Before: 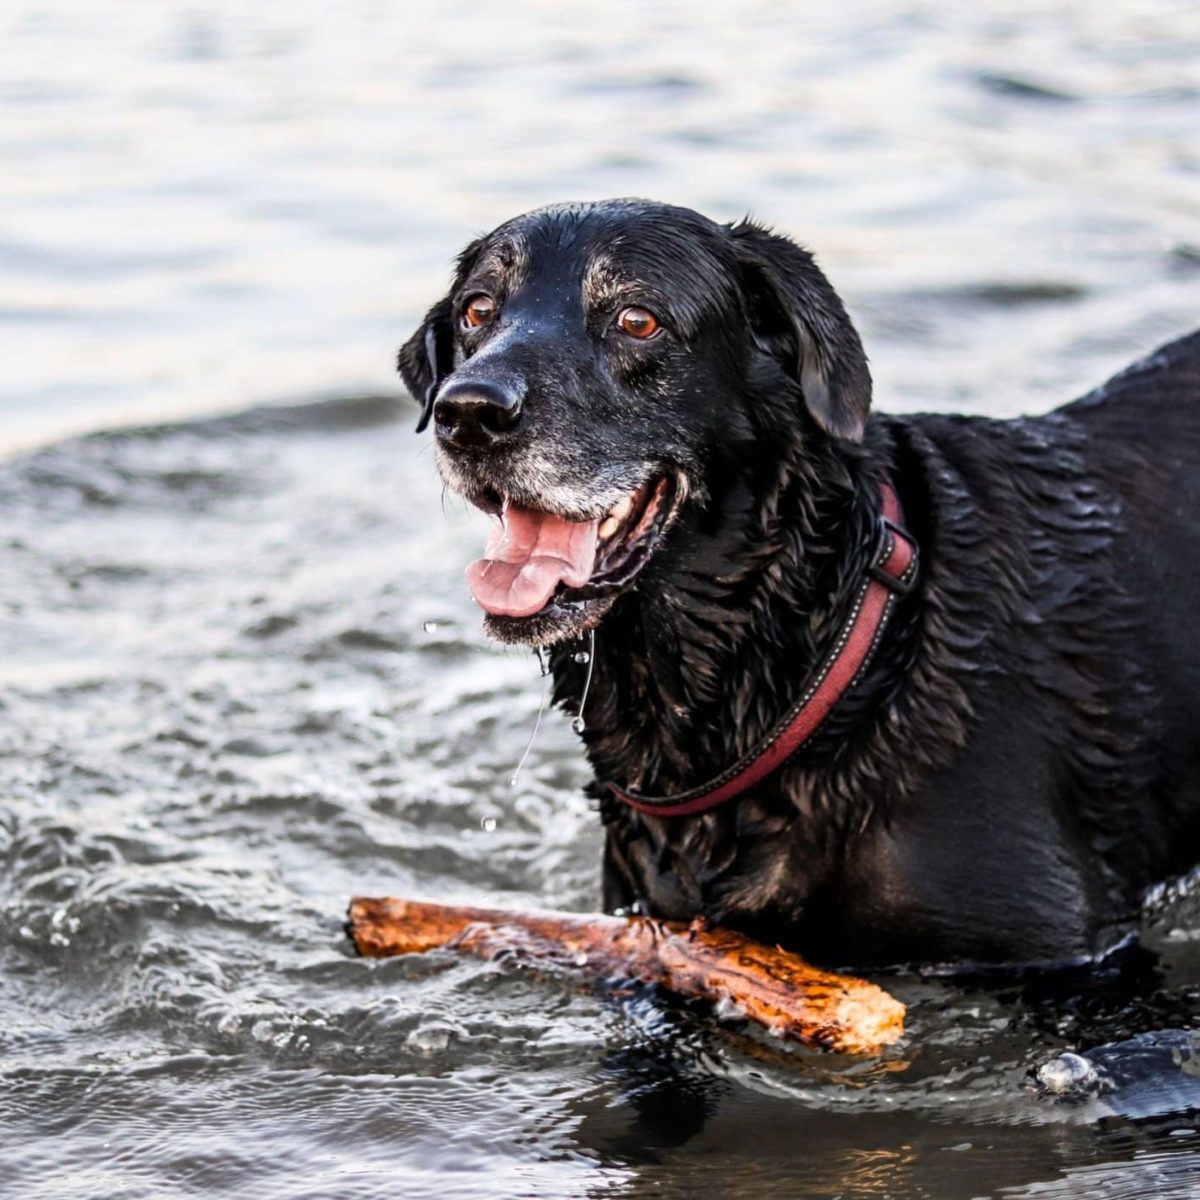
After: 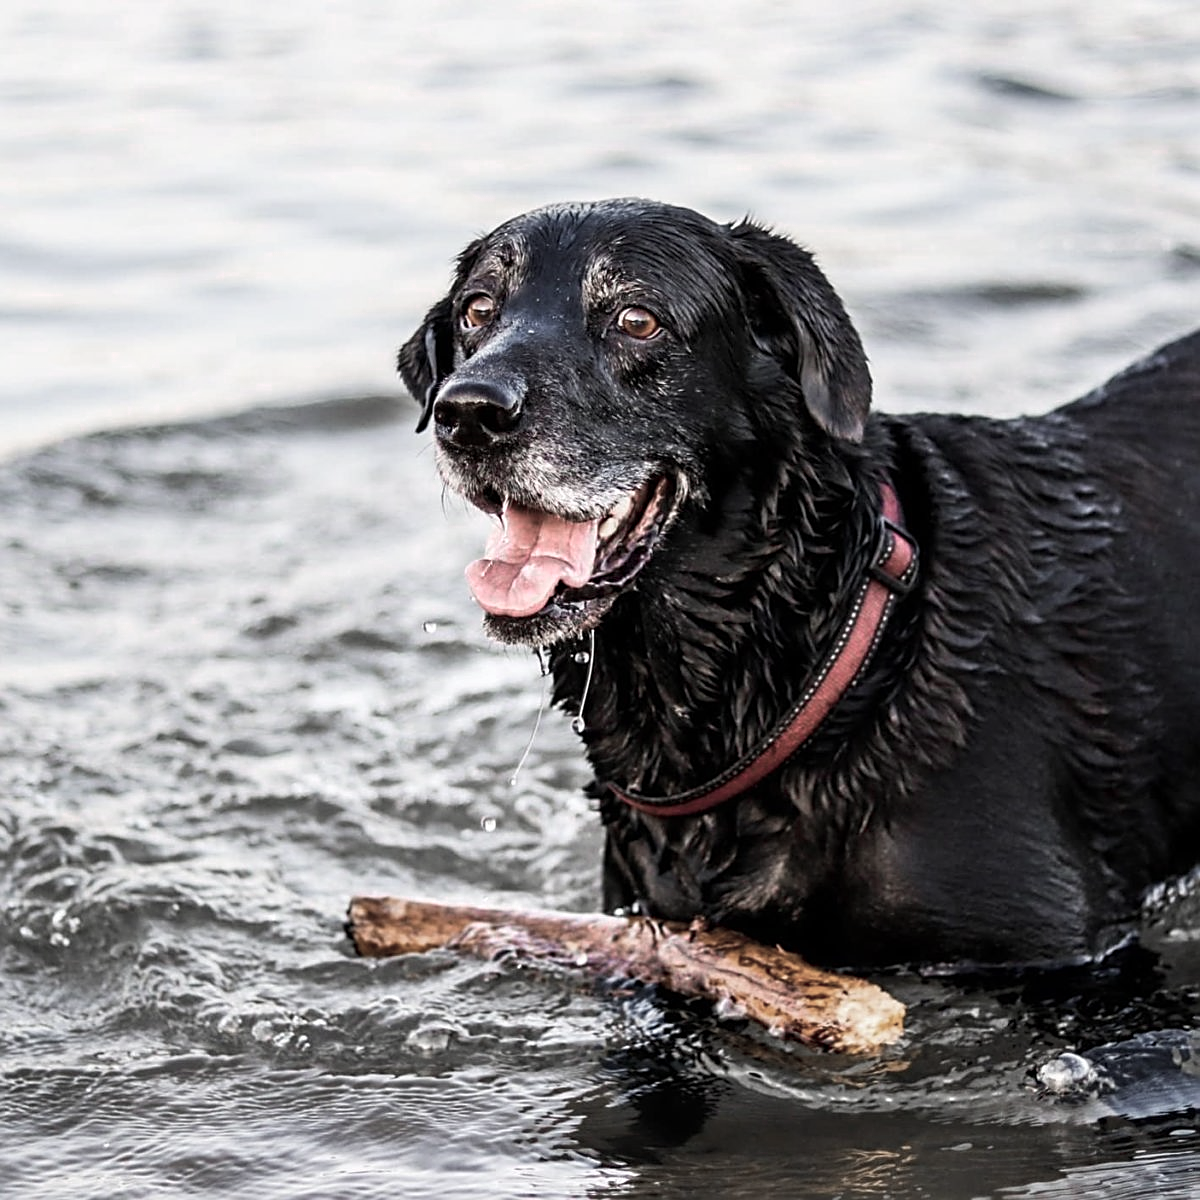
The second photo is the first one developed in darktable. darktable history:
sharpen: amount 0.555
color balance rgb: perceptual saturation grading › global saturation 0.098%, global vibrance 20%
color zones: curves: ch0 [(0, 0.6) (0.129, 0.508) (0.193, 0.483) (0.429, 0.5) (0.571, 0.5) (0.714, 0.5) (0.857, 0.5) (1, 0.6)]; ch1 [(0, 0.481) (0.112, 0.245) (0.213, 0.223) (0.429, 0.233) (0.571, 0.231) (0.683, 0.242) (0.857, 0.296) (1, 0.481)]
